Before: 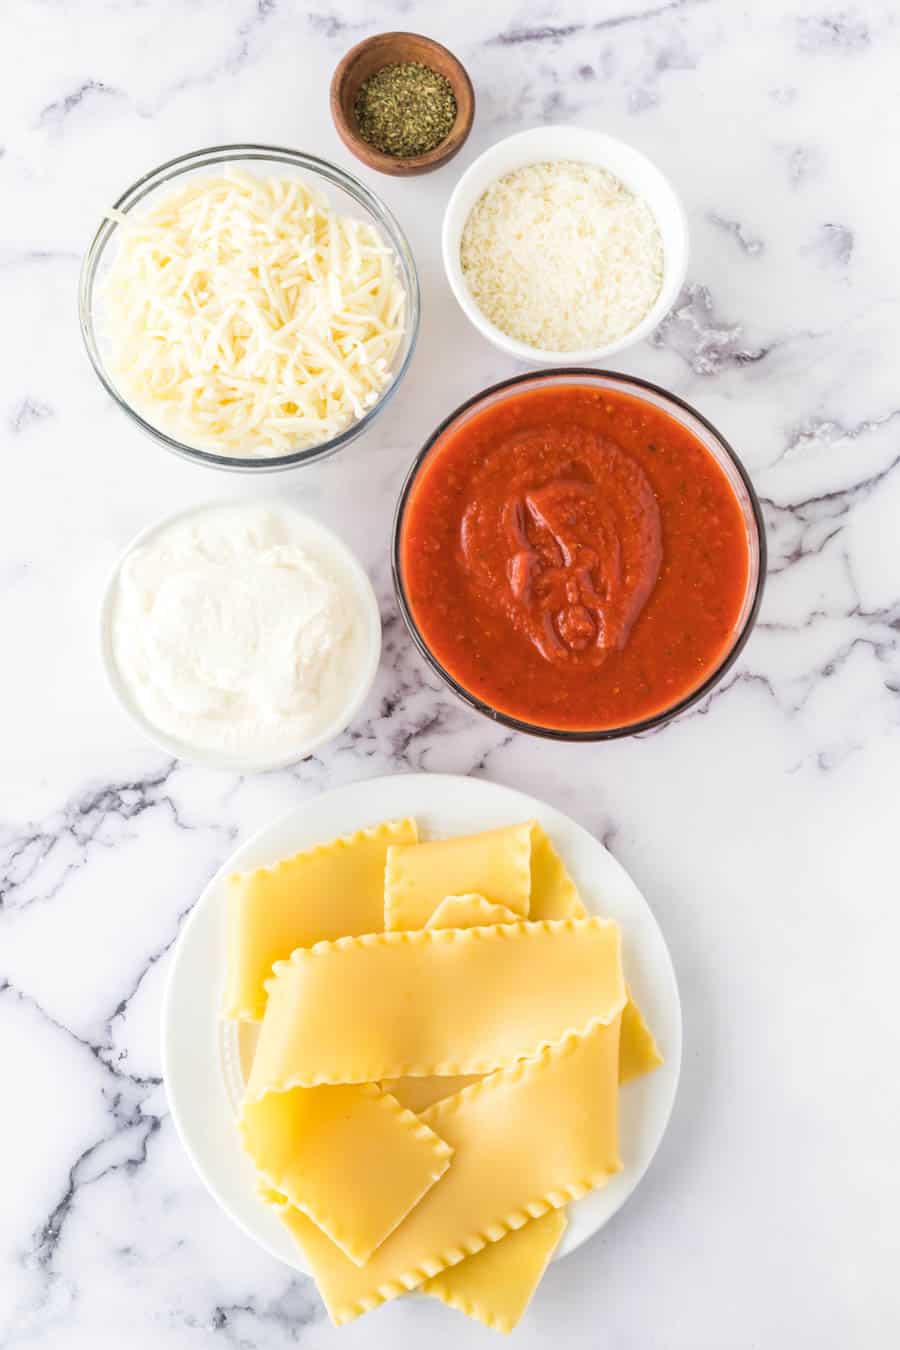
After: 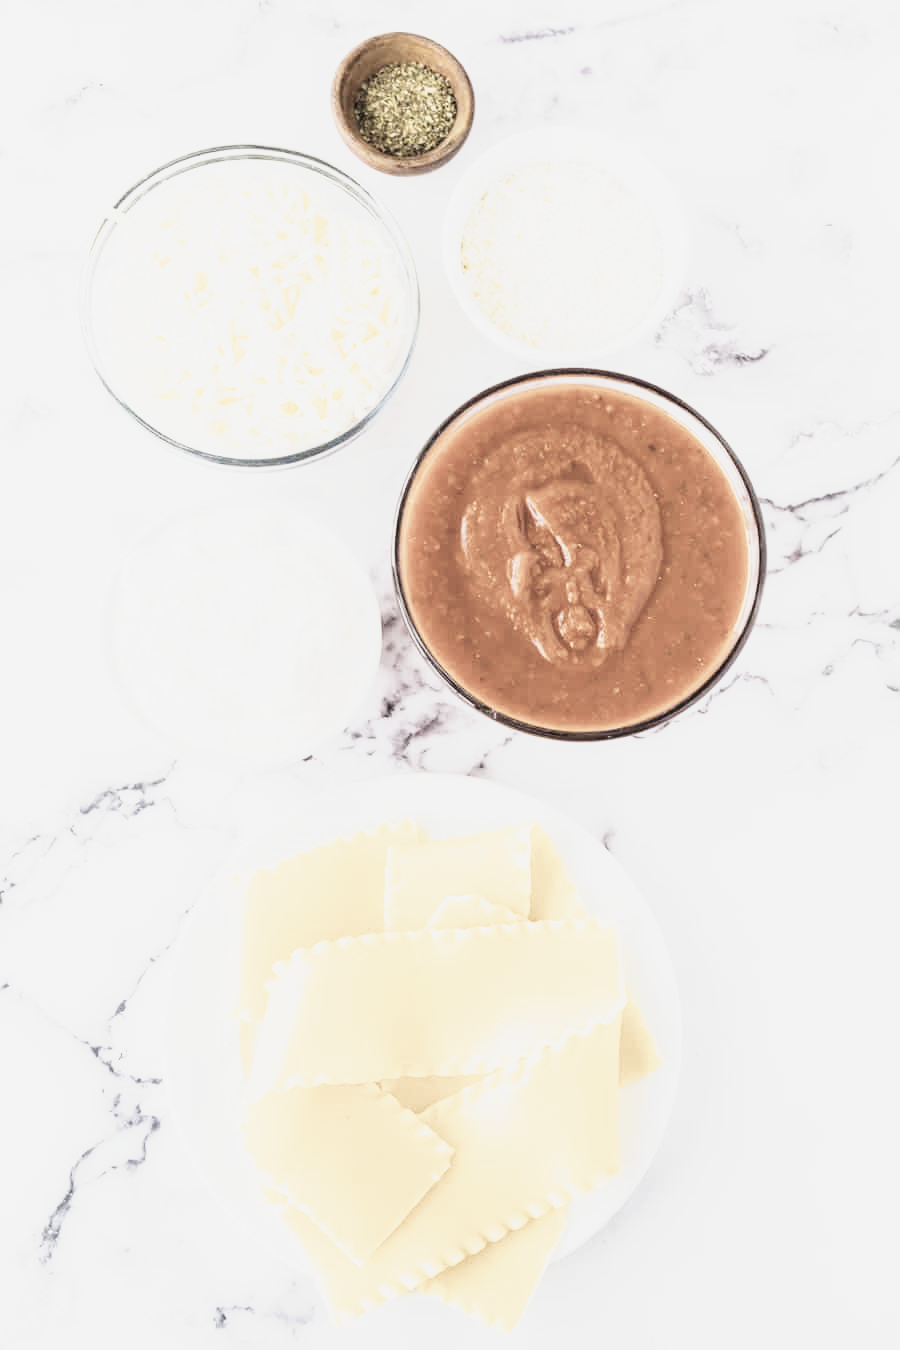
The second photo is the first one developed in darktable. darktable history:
color zones: curves: ch1 [(0, 0.153) (0.143, 0.15) (0.286, 0.151) (0.429, 0.152) (0.571, 0.152) (0.714, 0.151) (0.857, 0.151) (1, 0.153)]
color balance rgb: linear chroma grading › shadows -39.606%, linear chroma grading › highlights 39.116%, linear chroma grading › global chroma 44.703%, linear chroma grading › mid-tones -29.974%, perceptual saturation grading › global saturation 20%, perceptual saturation grading › highlights -50.541%, perceptual saturation grading › shadows 30.472%, global vibrance 20%
velvia: on, module defaults
tone curve: curves: ch0 [(0, 0.029) (0.087, 0.084) (0.227, 0.239) (0.46, 0.576) (0.657, 0.796) (0.861, 0.932) (0.997, 0.951)]; ch1 [(0, 0) (0.353, 0.344) (0.45, 0.46) (0.502, 0.494) (0.534, 0.523) (0.573, 0.576) (0.602, 0.631) (0.647, 0.669) (1, 1)]; ch2 [(0, 0) (0.333, 0.346) (0.385, 0.395) (0.44, 0.466) (0.5, 0.493) (0.521, 0.56) (0.553, 0.579) (0.573, 0.599) (0.667, 0.777) (1, 1)], preserve colors none
exposure: black level correction 0.001, exposure 0.499 EV, compensate highlight preservation false
